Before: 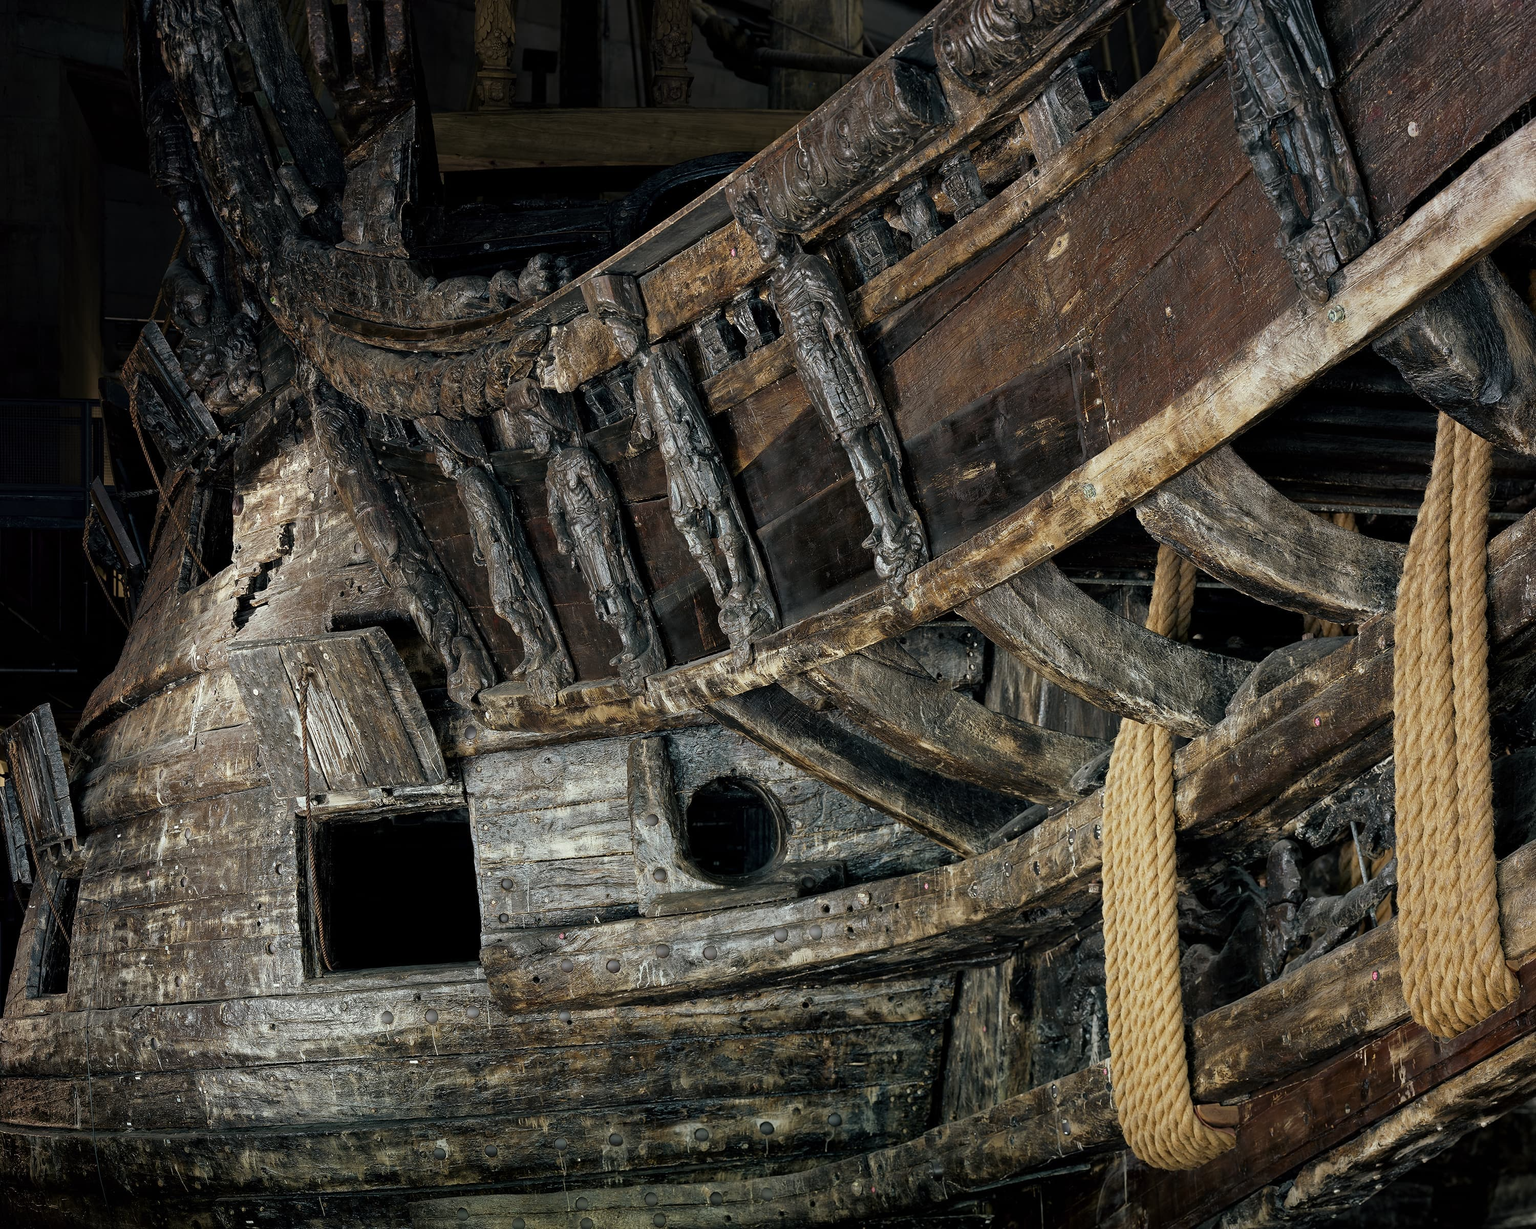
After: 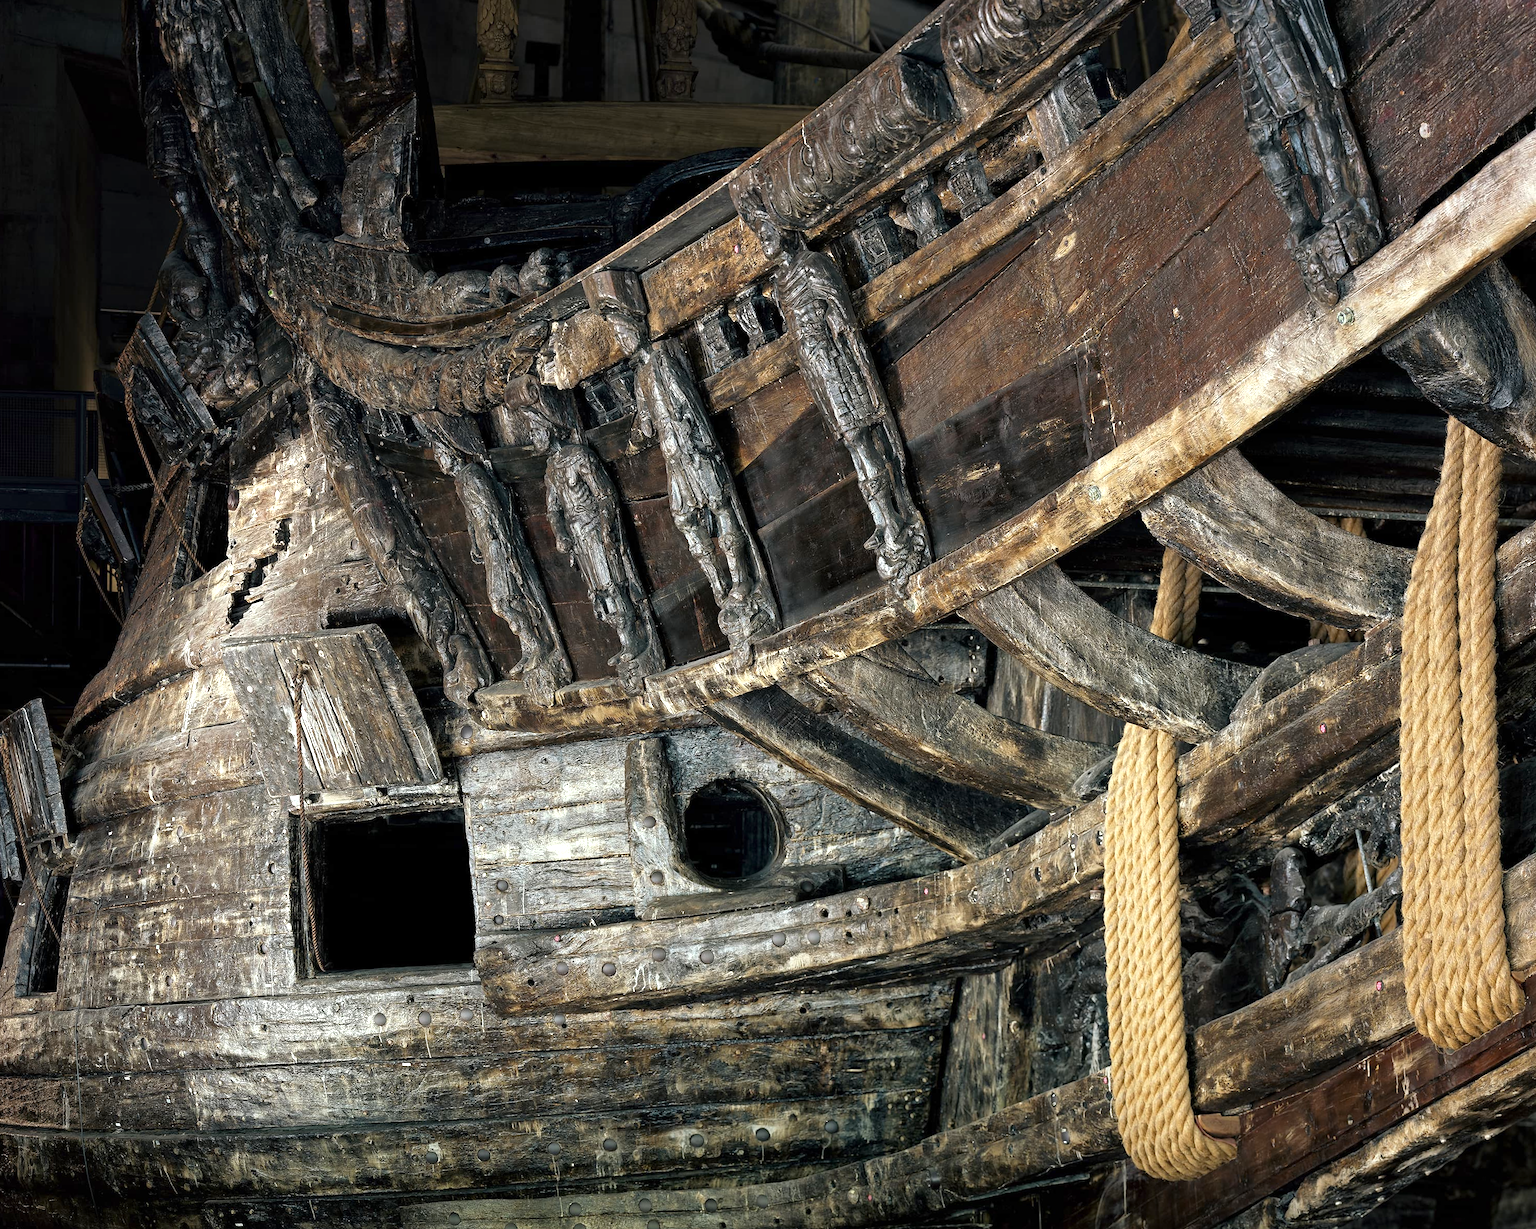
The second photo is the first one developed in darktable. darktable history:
crop and rotate: angle -0.5°
exposure: exposure 0.74 EV, compensate highlight preservation false
